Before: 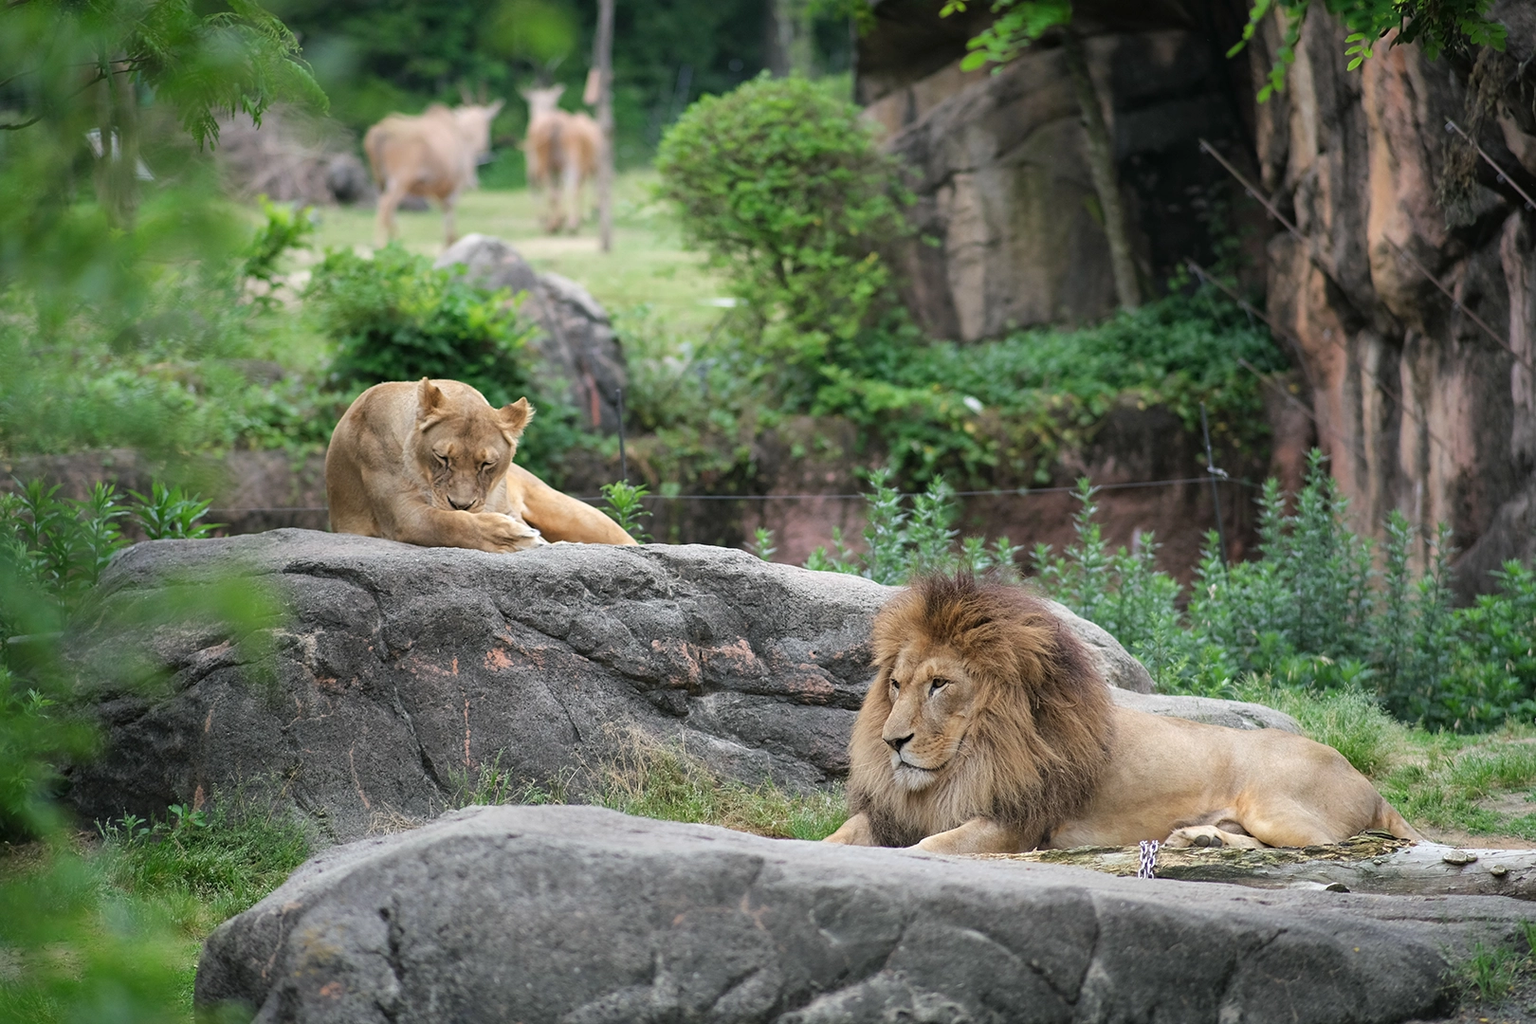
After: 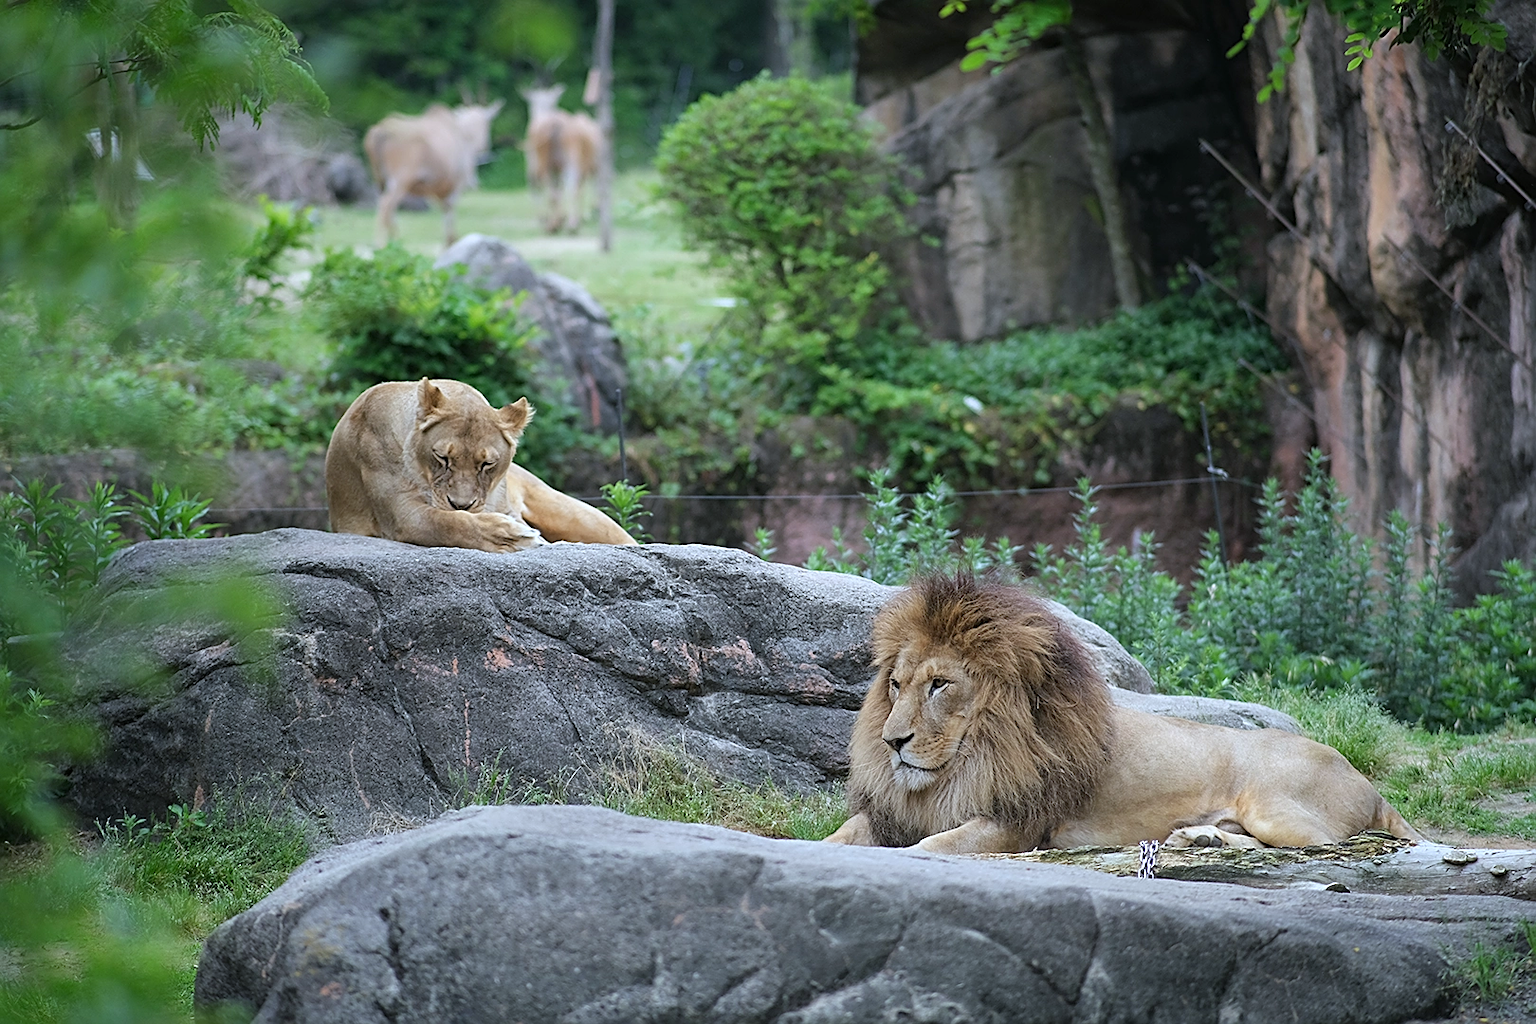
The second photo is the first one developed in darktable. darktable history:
white balance: red 0.924, blue 1.095
sharpen: on, module defaults
